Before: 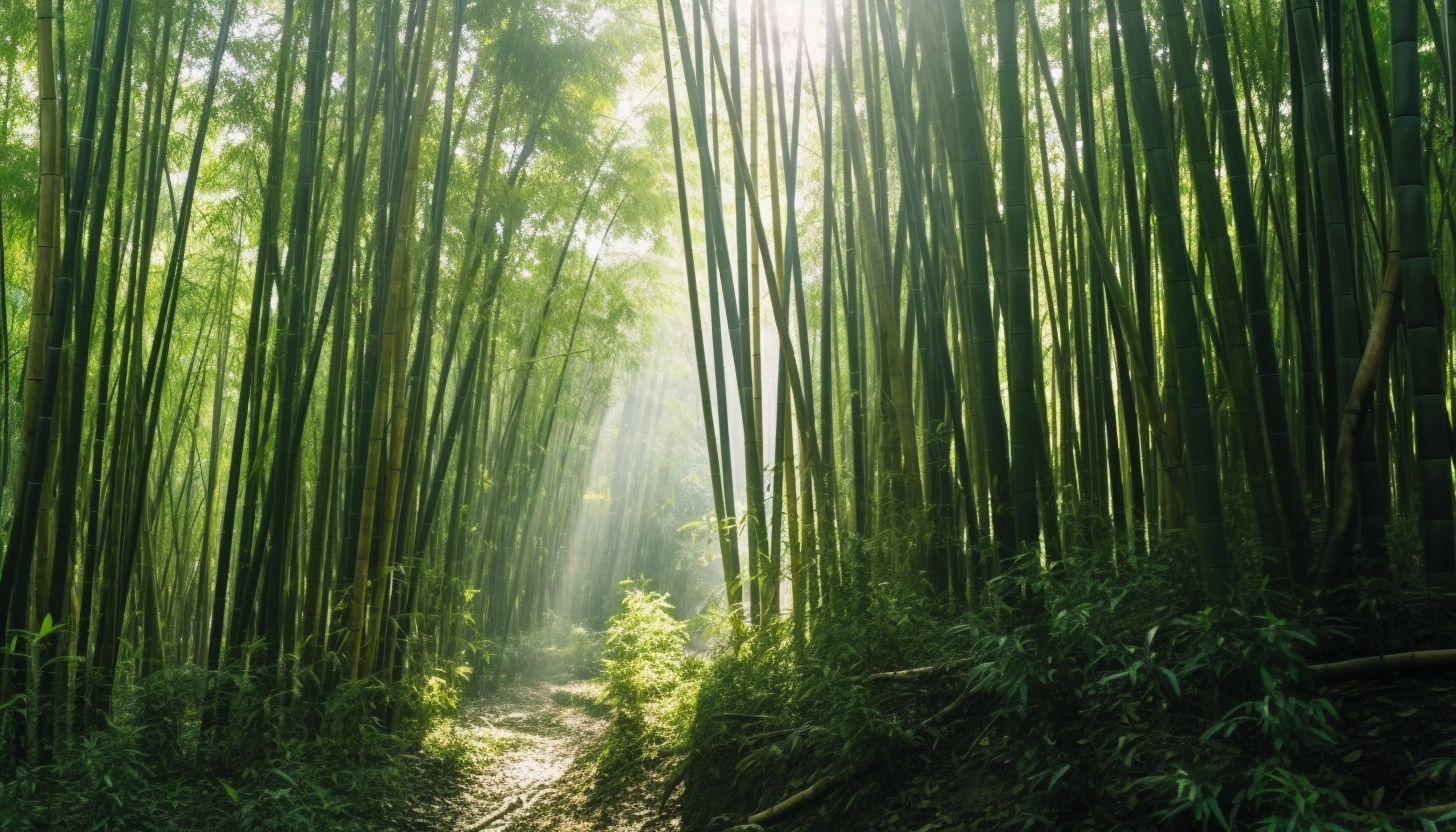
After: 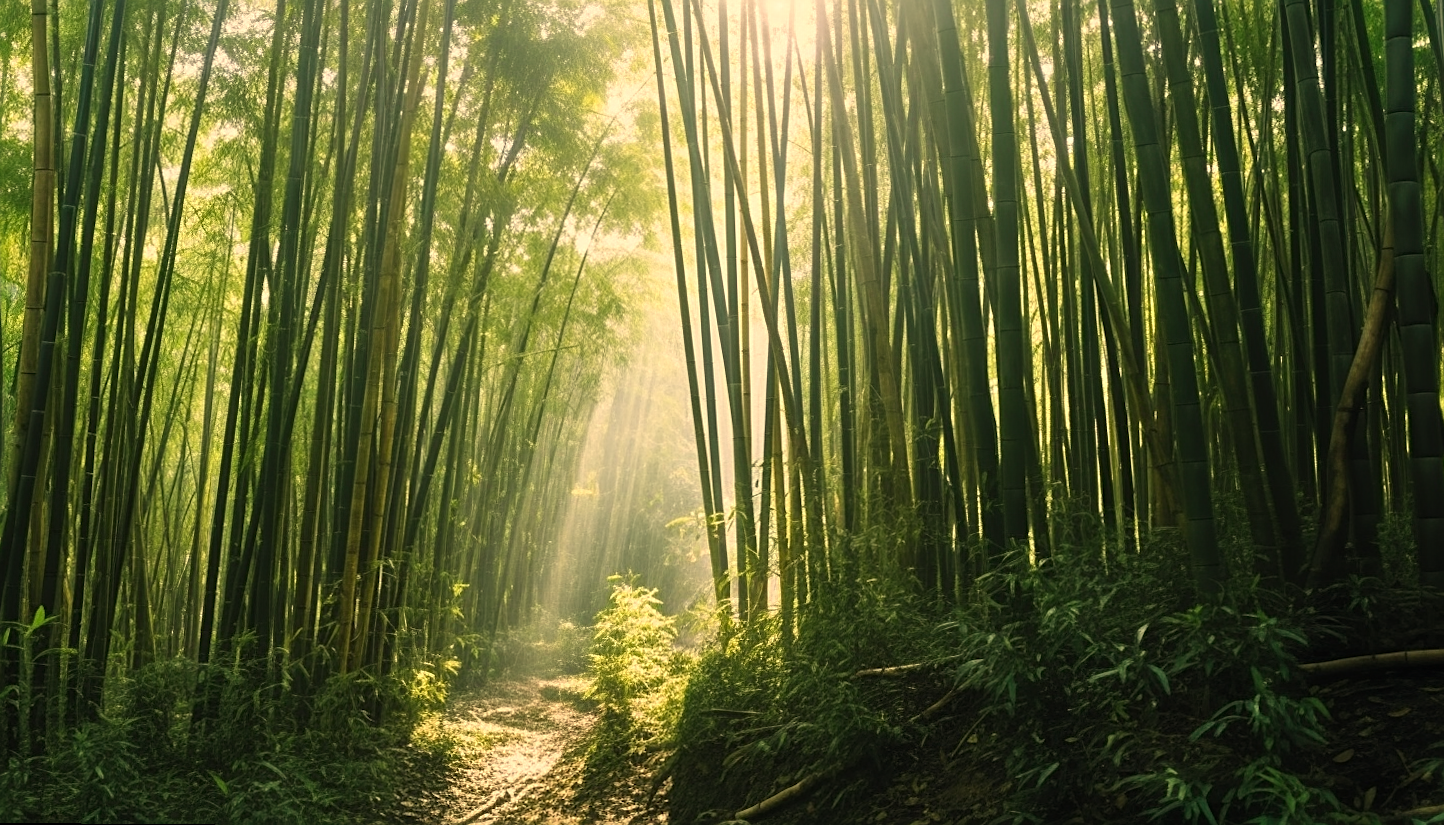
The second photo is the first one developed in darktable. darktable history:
sharpen: on, module defaults
rotate and perspective: rotation 0.192°, lens shift (horizontal) -0.015, crop left 0.005, crop right 0.996, crop top 0.006, crop bottom 0.99
white balance: red 1.138, green 0.996, blue 0.812
